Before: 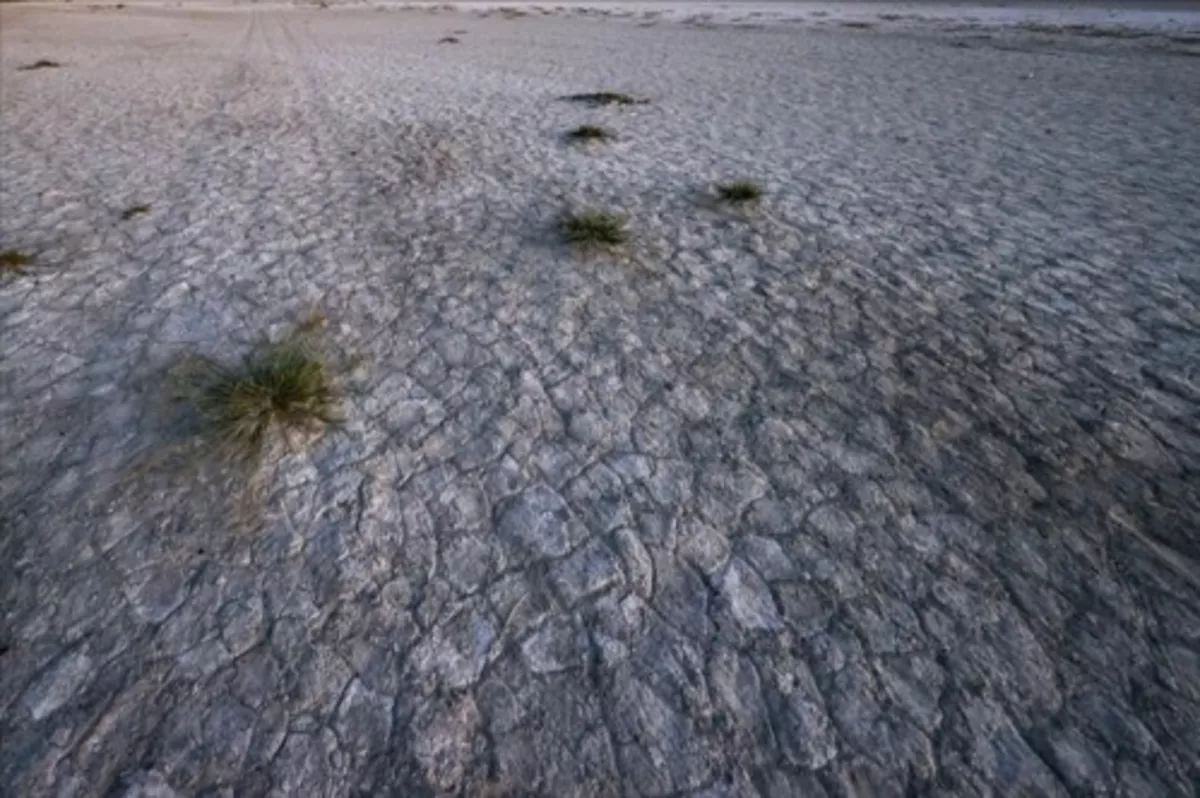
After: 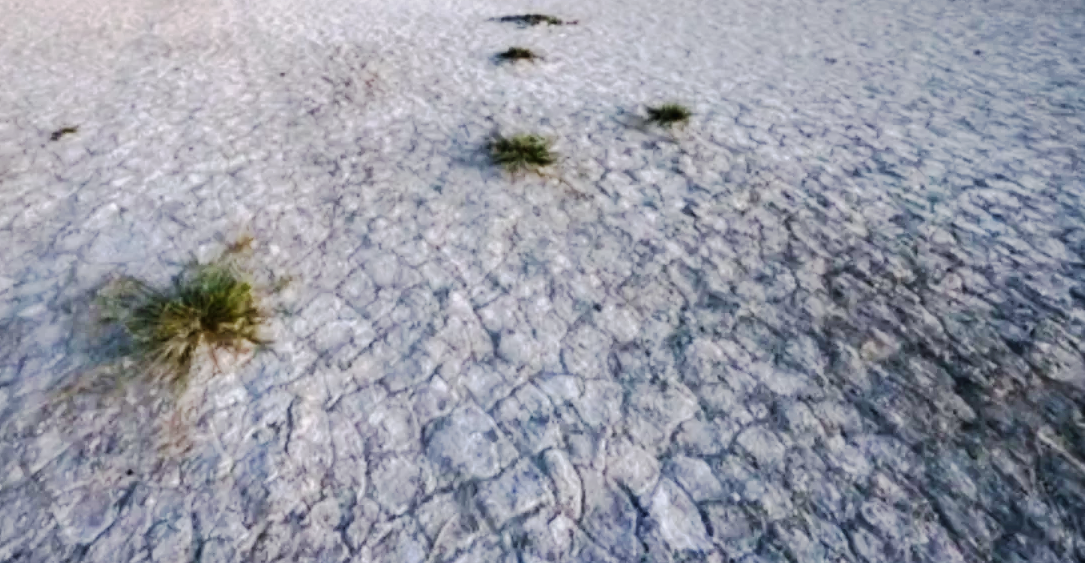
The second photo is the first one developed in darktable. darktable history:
crop: left 5.939%, top 9.994%, right 3.601%, bottom 19.337%
tone curve: curves: ch0 [(0, 0) (0.003, 0.003) (0.011, 0.011) (0.025, 0.025) (0.044, 0.044) (0.069, 0.068) (0.1, 0.098) (0.136, 0.134) (0.177, 0.175) (0.224, 0.221) (0.277, 0.273) (0.335, 0.33) (0.399, 0.393) (0.468, 0.461) (0.543, 0.534) (0.623, 0.614) (0.709, 0.69) (0.801, 0.752) (0.898, 0.835) (1, 1)], preserve colors none
base curve: curves: ch0 [(0, 0.003) (0.001, 0.002) (0.006, 0.004) (0.02, 0.022) (0.048, 0.086) (0.094, 0.234) (0.162, 0.431) (0.258, 0.629) (0.385, 0.8) (0.548, 0.918) (0.751, 0.988) (1, 1)], preserve colors none
